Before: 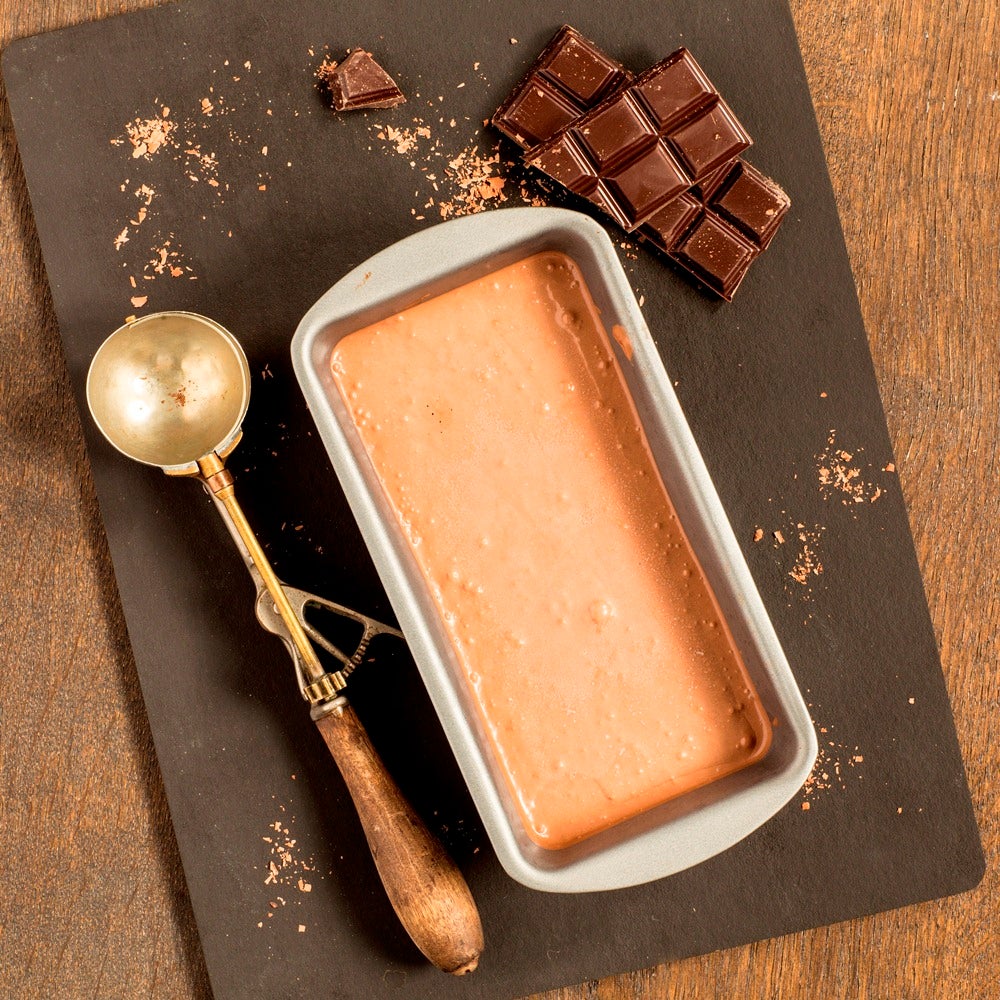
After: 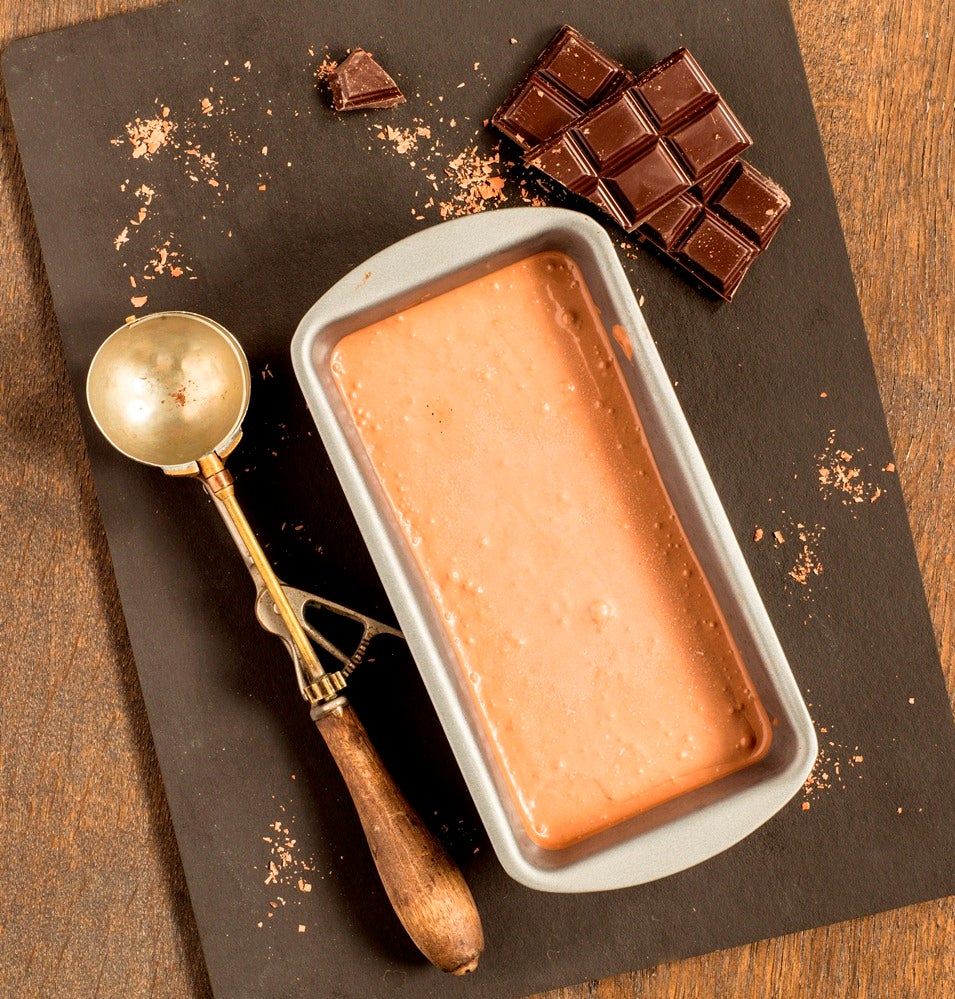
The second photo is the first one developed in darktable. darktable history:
crop: right 4.476%, bottom 0.026%
